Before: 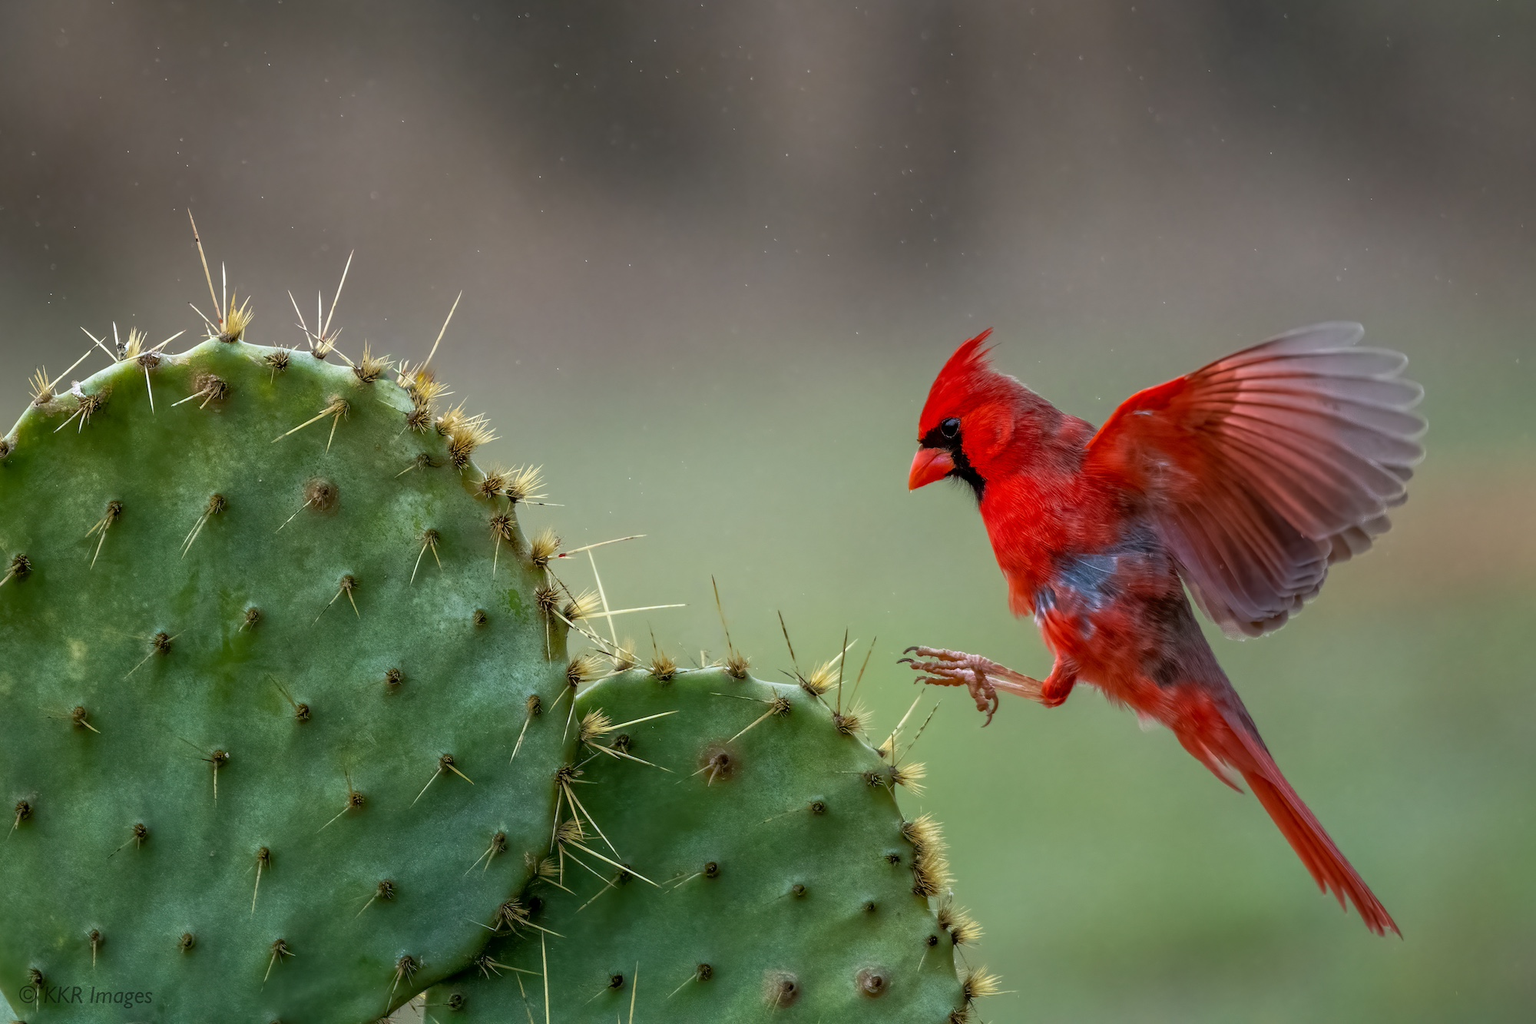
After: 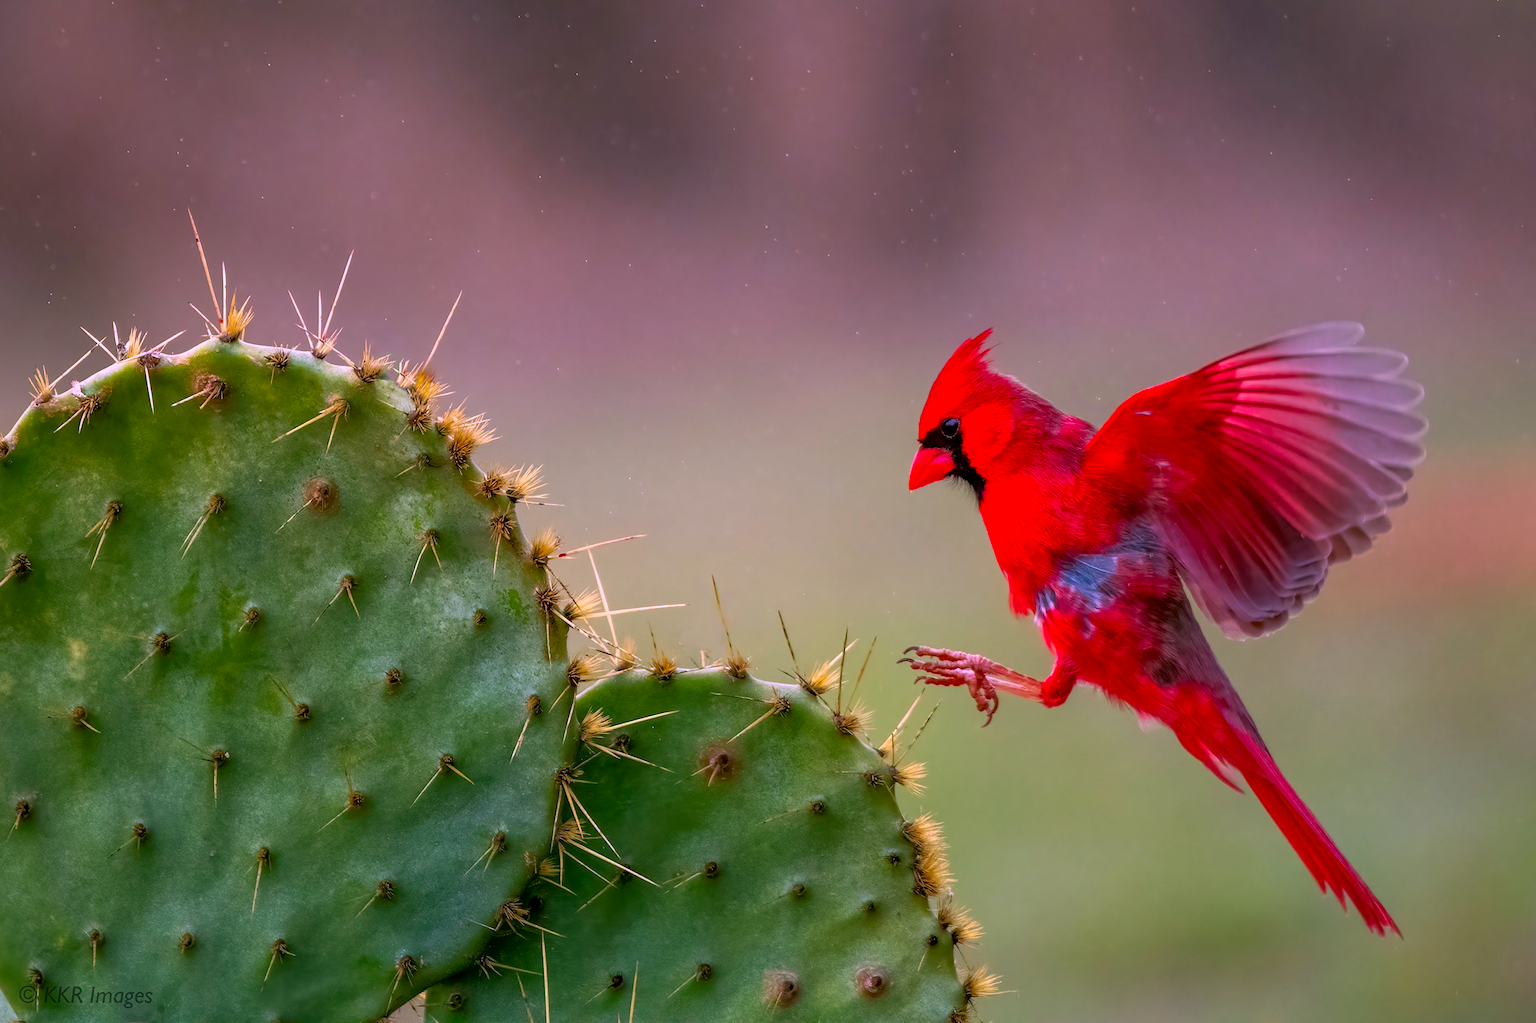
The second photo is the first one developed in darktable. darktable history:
color correction: highlights a* 19.06, highlights b* -11.3, saturation 1.68
